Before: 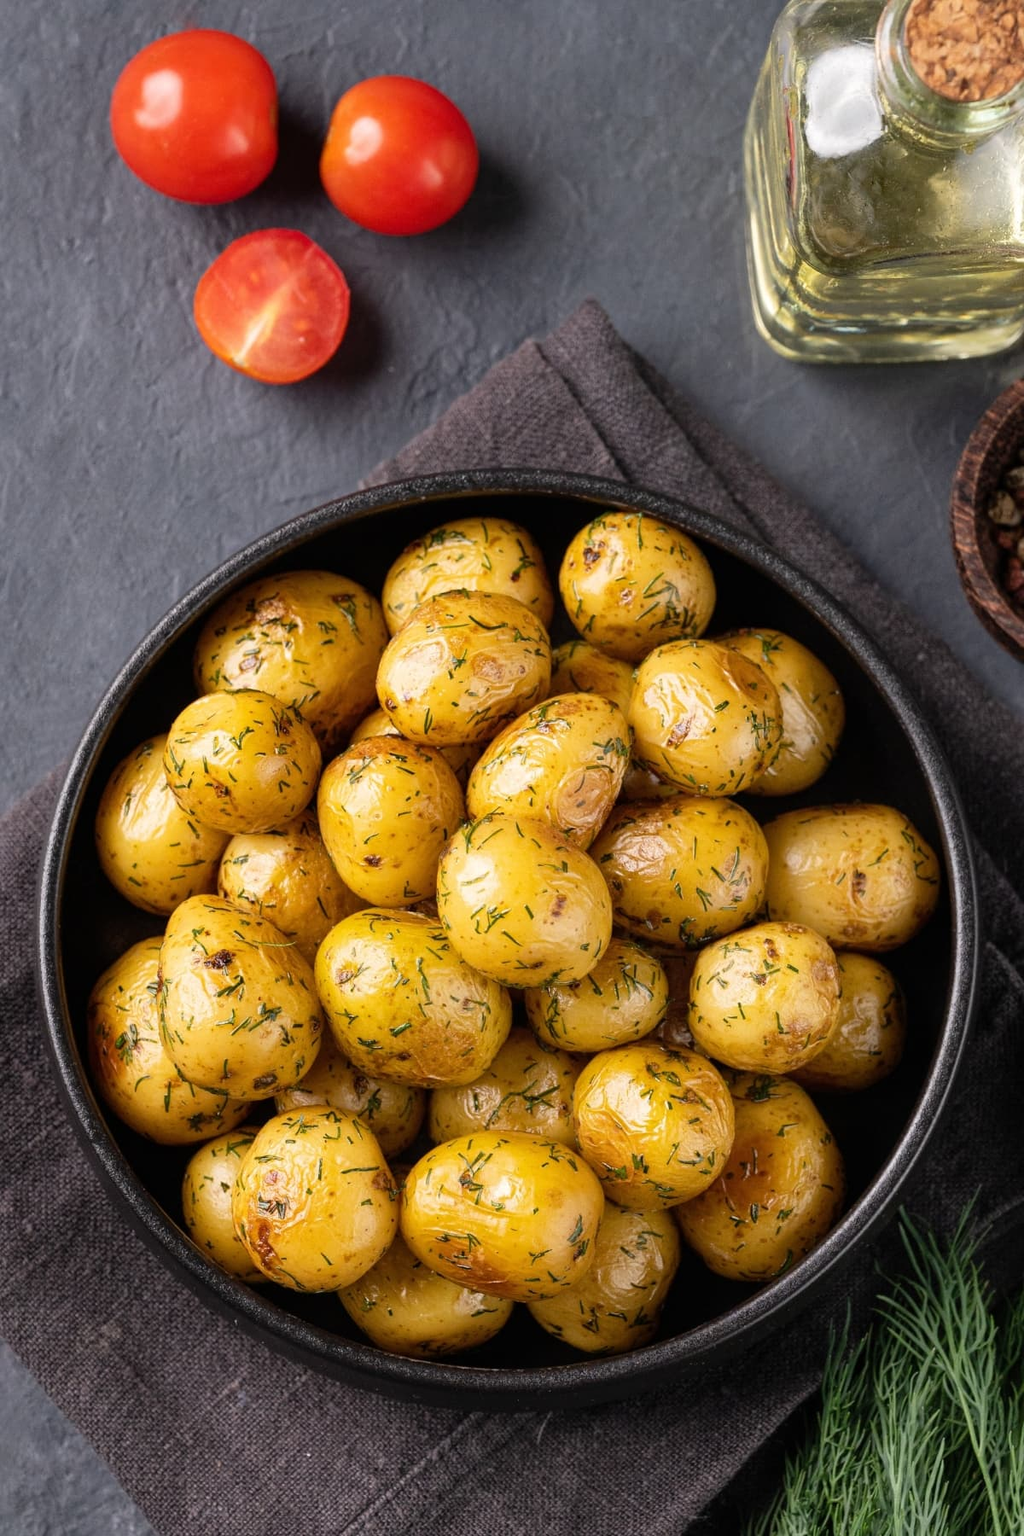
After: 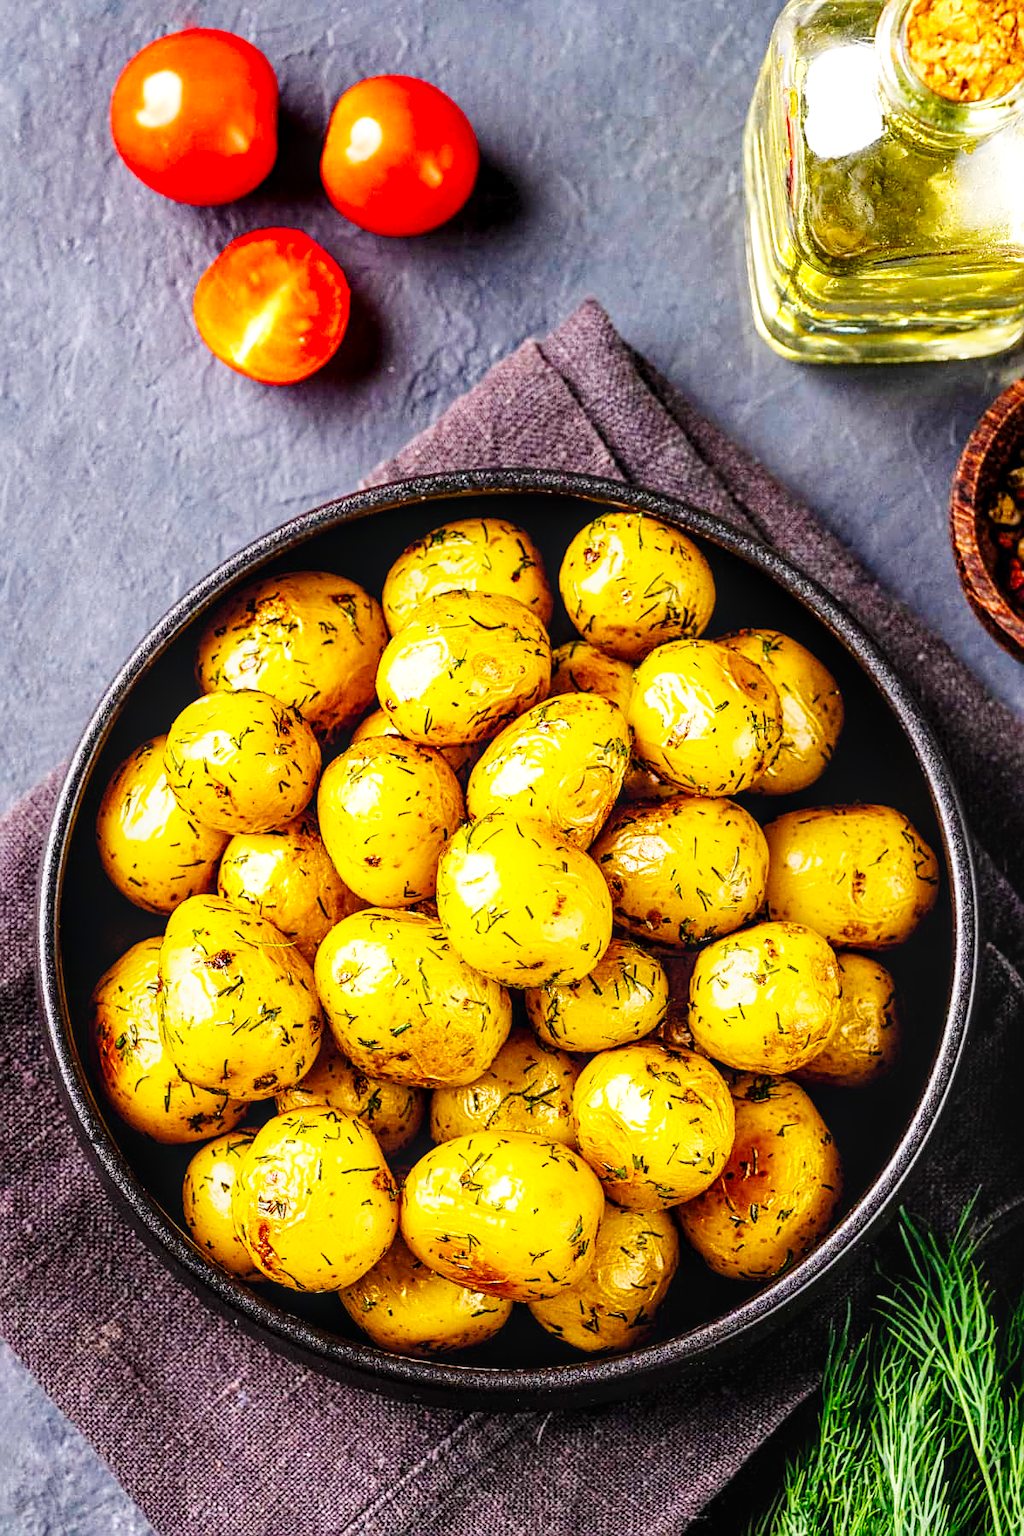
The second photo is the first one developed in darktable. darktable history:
color balance rgb: linear chroma grading › global chroma 9.658%, perceptual saturation grading › global saturation 35.946%, perceptual saturation grading › shadows 35.614%, global vibrance 9.171%
base curve: curves: ch0 [(0, 0.003) (0.001, 0.002) (0.006, 0.004) (0.02, 0.022) (0.048, 0.086) (0.094, 0.234) (0.162, 0.431) (0.258, 0.629) (0.385, 0.8) (0.548, 0.918) (0.751, 0.988) (1, 1)], preserve colors none
sharpen: on, module defaults
local contrast: detail 130%
